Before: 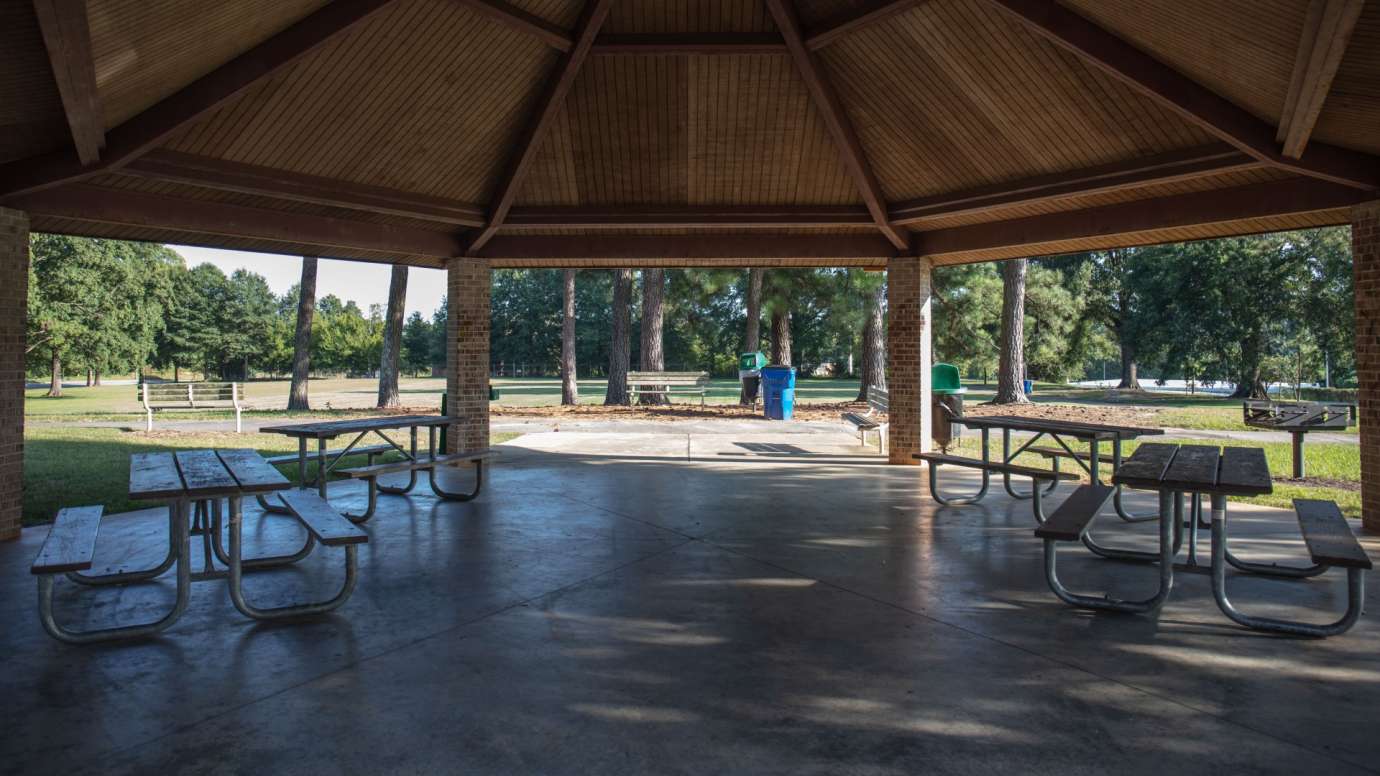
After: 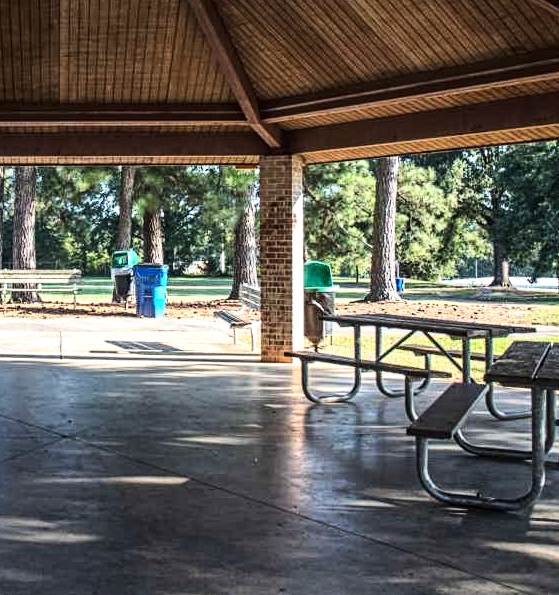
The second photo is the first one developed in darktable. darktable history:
crop: left 45.547%, top 13.162%, right 13.925%, bottom 10.102%
exposure: black level correction 0, exposure 0.498 EV, compensate highlight preservation false
local contrast: highlights 104%, shadows 99%, detail 120%, midtone range 0.2
contrast equalizer: octaves 7, y [[0.5, 0.5, 0.5, 0.539, 0.64, 0.611], [0.5 ×6], [0.5 ×6], [0 ×6], [0 ×6]]
tone curve: curves: ch0 [(0, 0.008) (0.107, 0.083) (0.283, 0.287) (0.429, 0.51) (0.607, 0.739) (0.789, 0.893) (0.998, 0.978)]; ch1 [(0, 0) (0.323, 0.339) (0.438, 0.427) (0.478, 0.484) (0.502, 0.502) (0.527, 0.525) (0.571, 0.579) (0.608, 0.629) (0.669, 0.704) (0.859, 0.899) (1, 1)]; ch2 [(0, 0) (0.33, 0.347) (0.421, 0.456) (0.473, 0.498) (0.502, 0.504) (0.522, 0.524) (0.549, 0.567) (0.593, 0.626) (0.676, 0.724) (1, 1)], color space Lab, linked channels, preserve colors none
